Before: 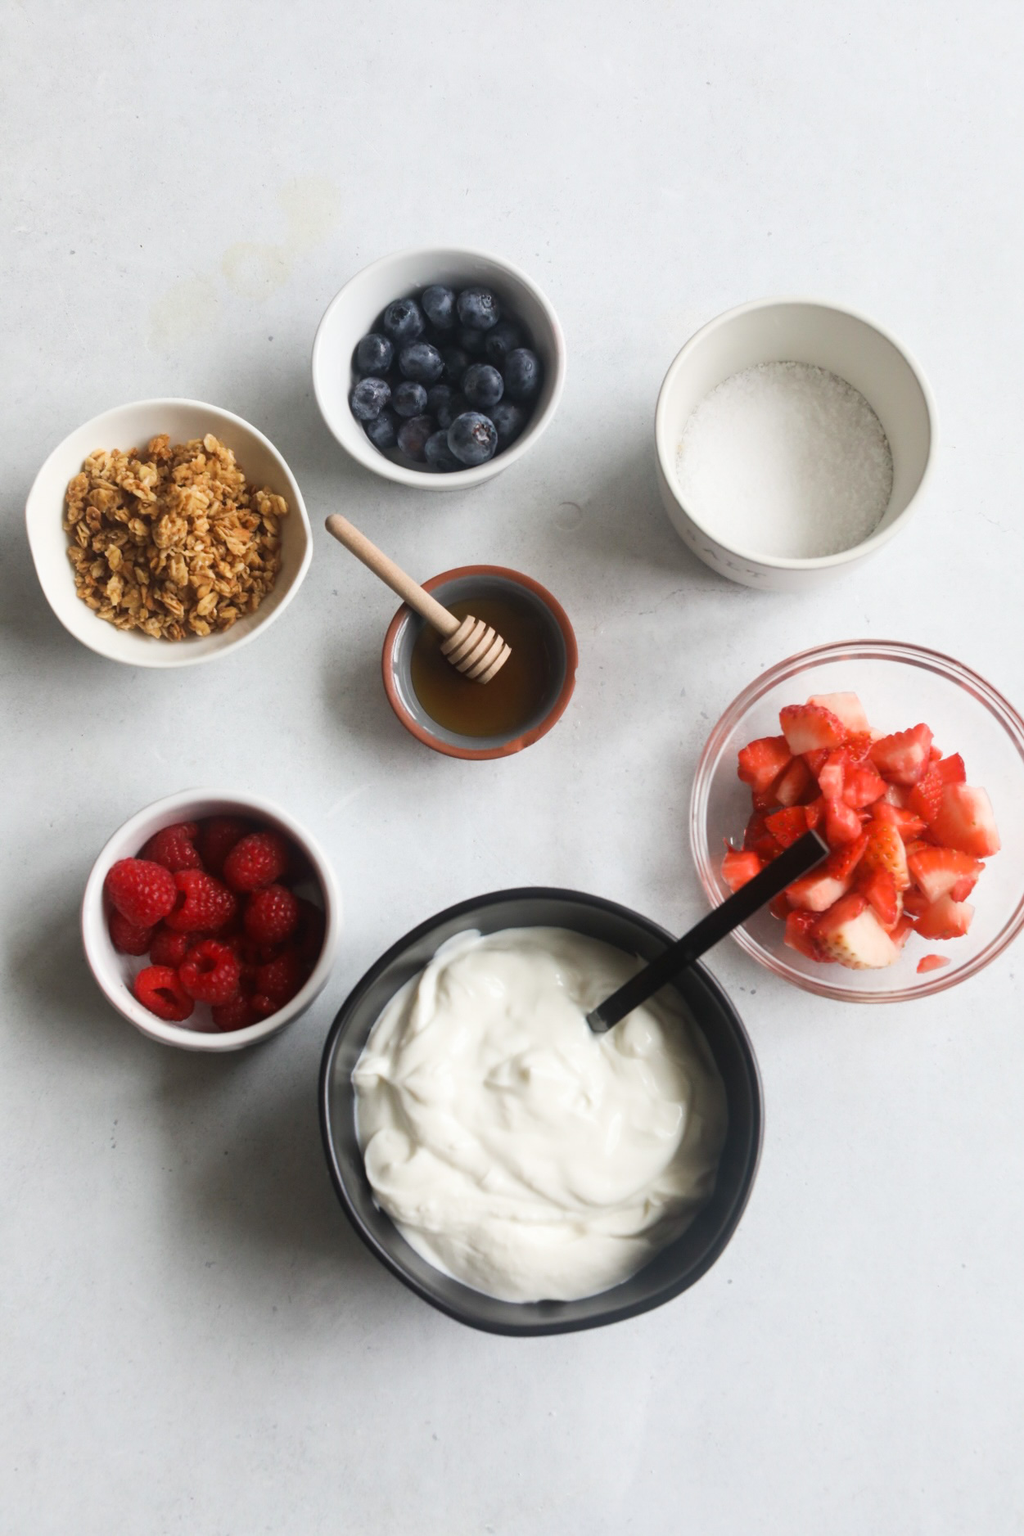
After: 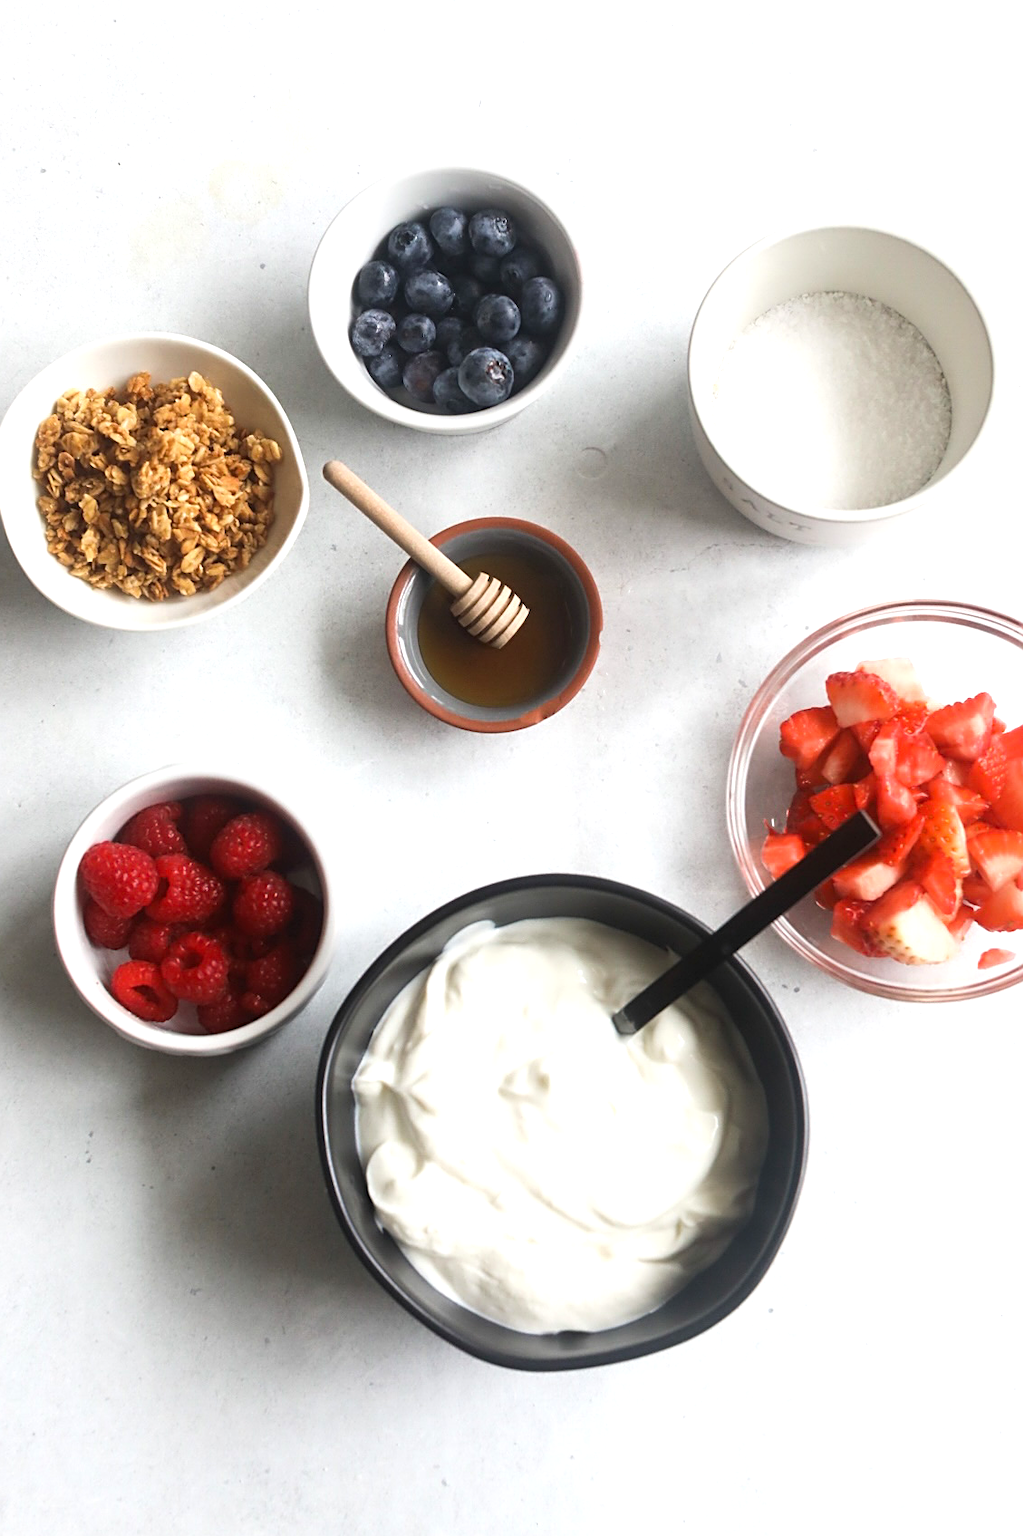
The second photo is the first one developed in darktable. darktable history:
crop: left 3.305%, top 6.436%, right 6.389%, bottom 3.258%
exposure: exposure 0.485 EV, compensate highlight preservation false
sharpen: on, module defaults
